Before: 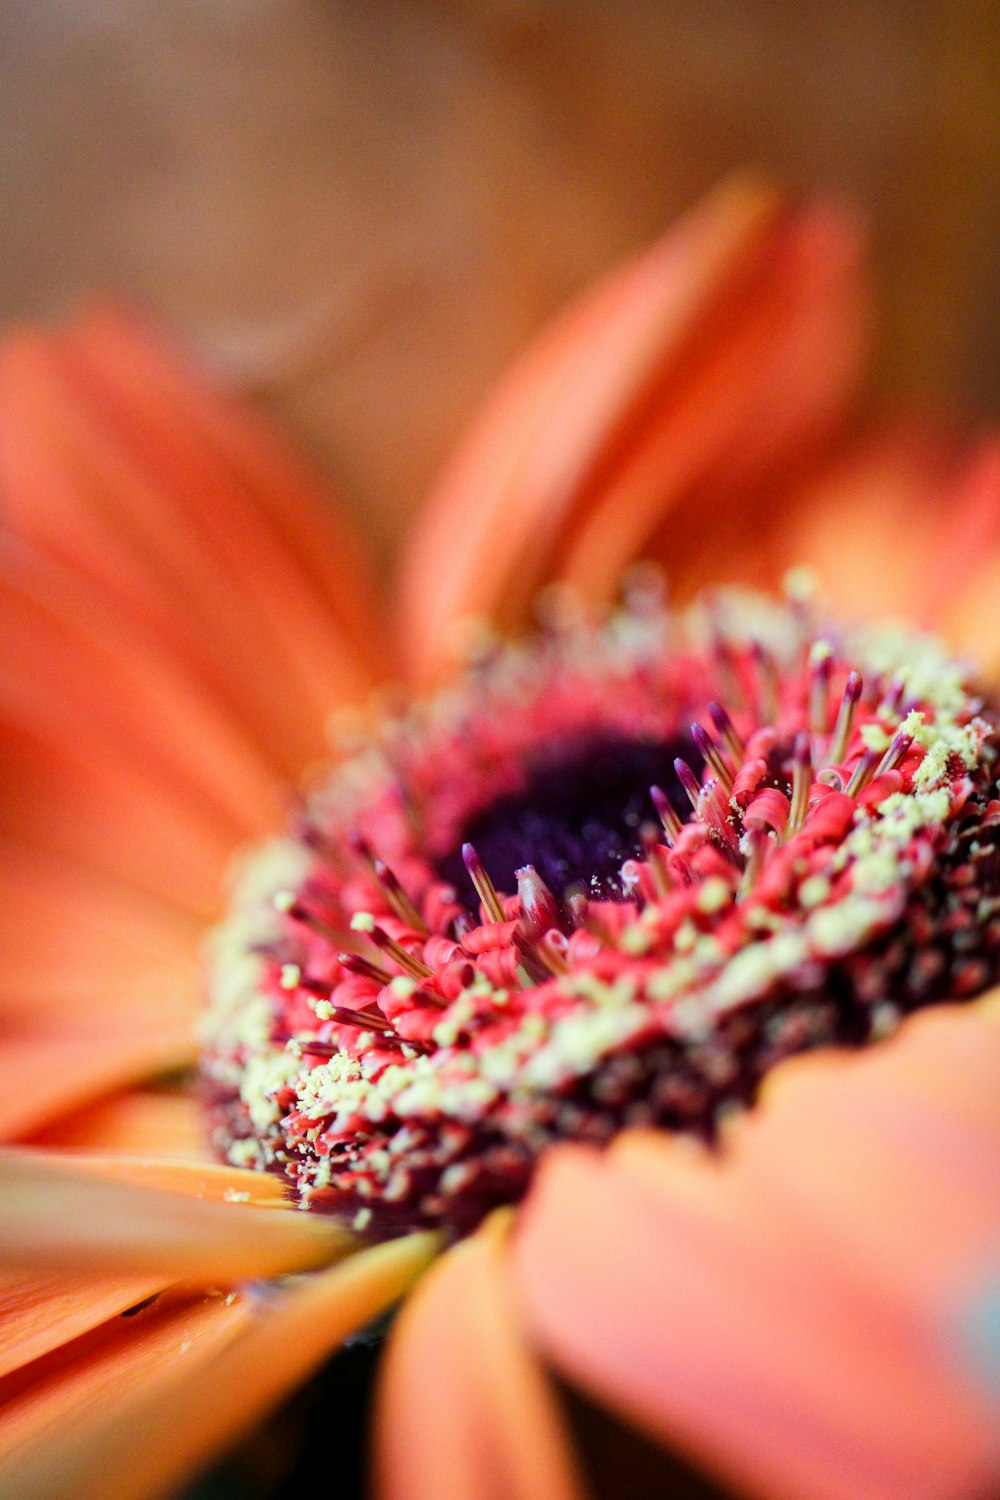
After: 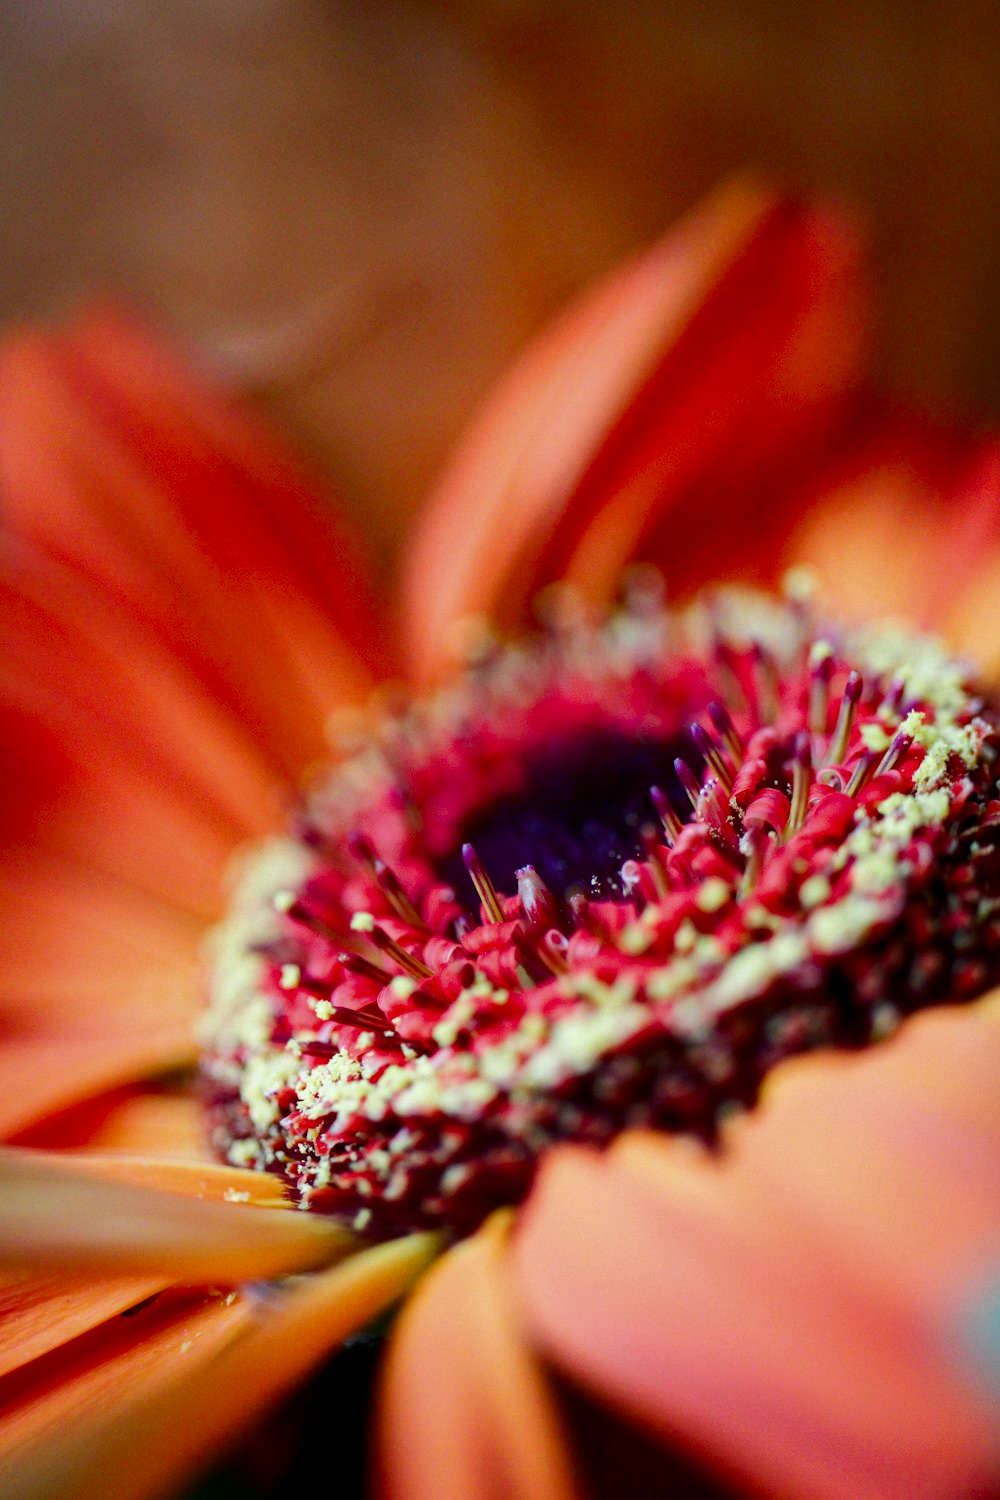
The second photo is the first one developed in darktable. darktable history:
contrast brightness saturation: brightness -0.207, saturation 0.084
tone curve: curves: ch0 [(0, 0) (0.003, 0.003) (0.011, 0.011) (0.025, 0.024) (0.044, 0.043) (0.069, 0.068) (0.1, 0.098) (0.136, 0.133) (0.177, 0.174) (0.224, 0.22) (0.277, 0.272) (0.335, 0.329) (0.399, 0.391) (0.468, 0.459) (0.543, 0.545) (0.623, 0.625) (0.709, 0.711) (0.801, 0.802) (0.898, 0.898) (1, 1)], color space Lab, independent channels, preserve colors none
